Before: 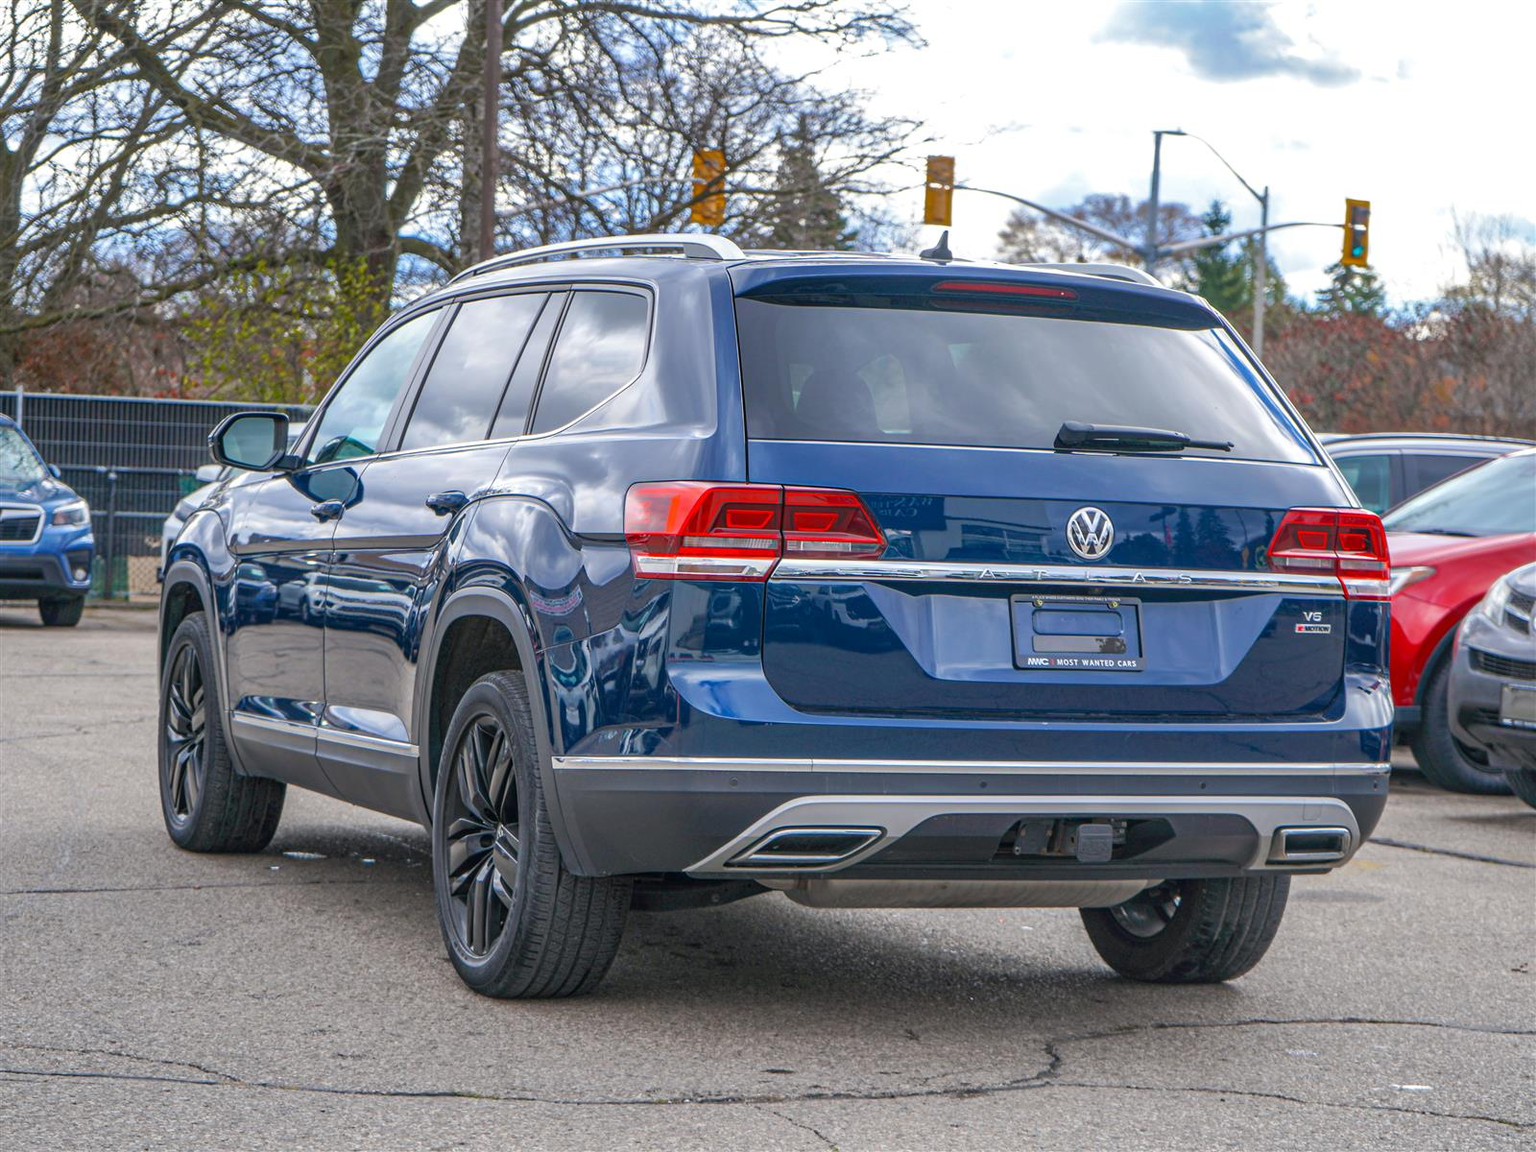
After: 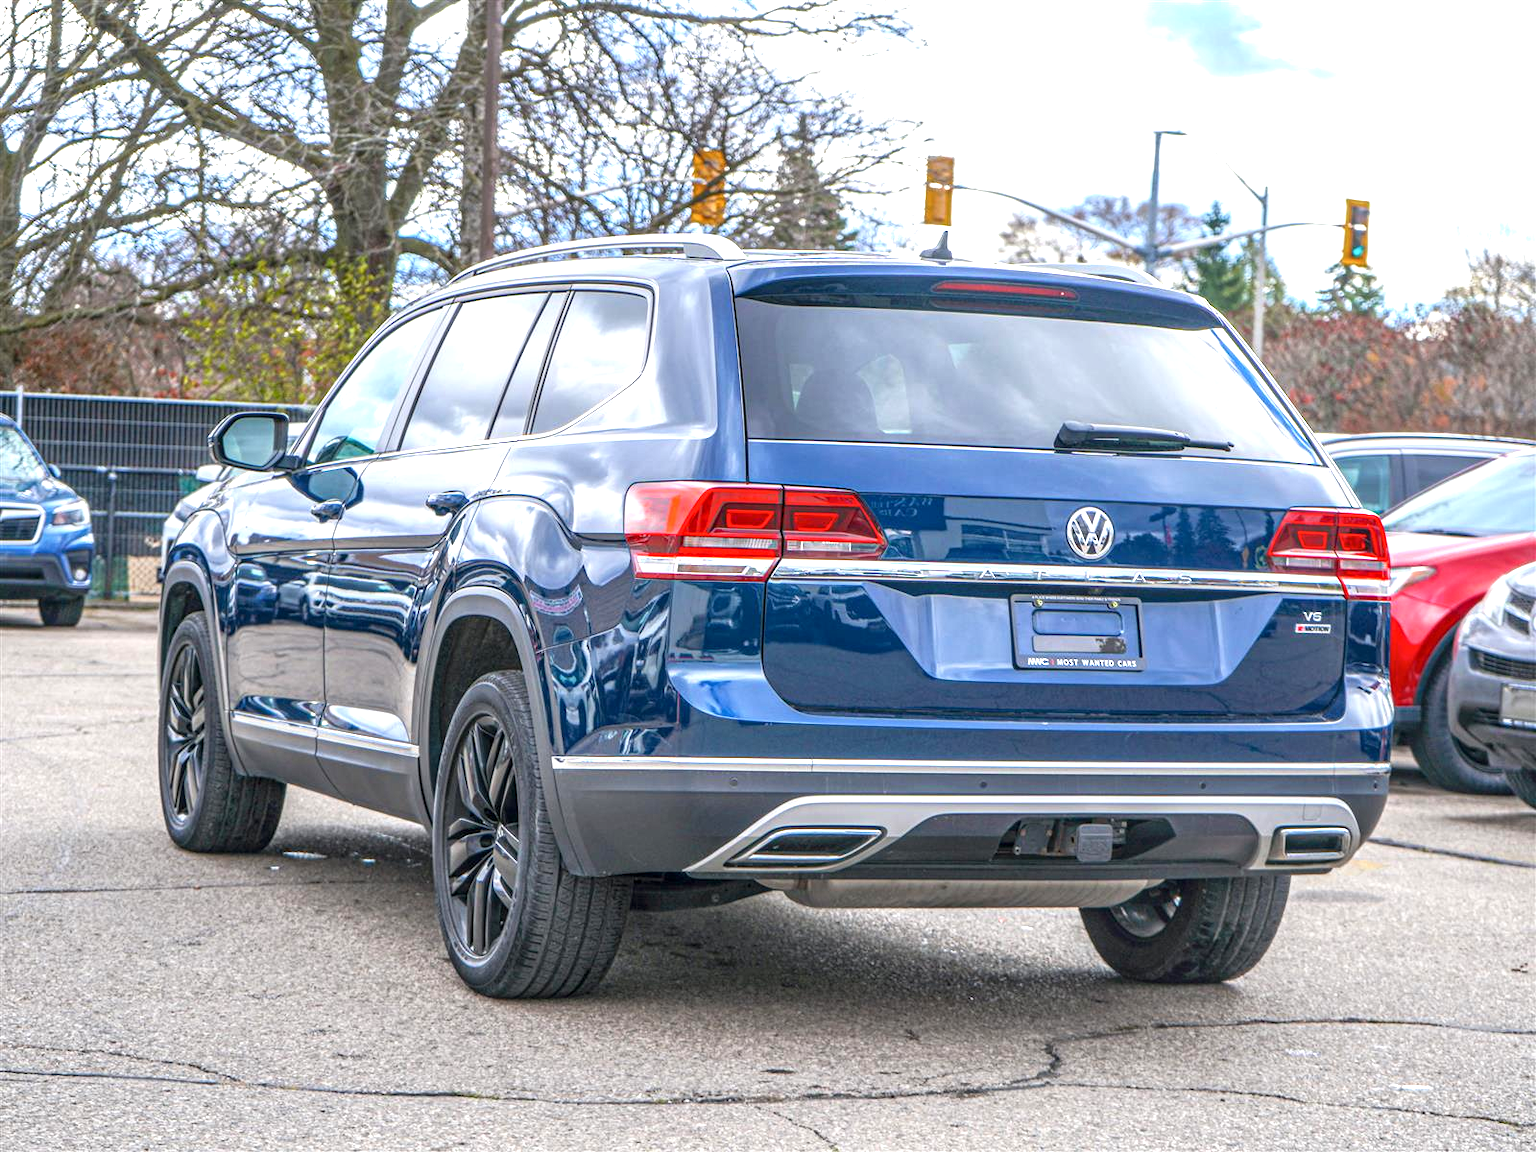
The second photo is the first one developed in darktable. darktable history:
shadows and highlights: shadows -30, highlights 30
local contrast: on, module defaults
exposure: exposure 0.781 EV, compensate highlight preservation false
